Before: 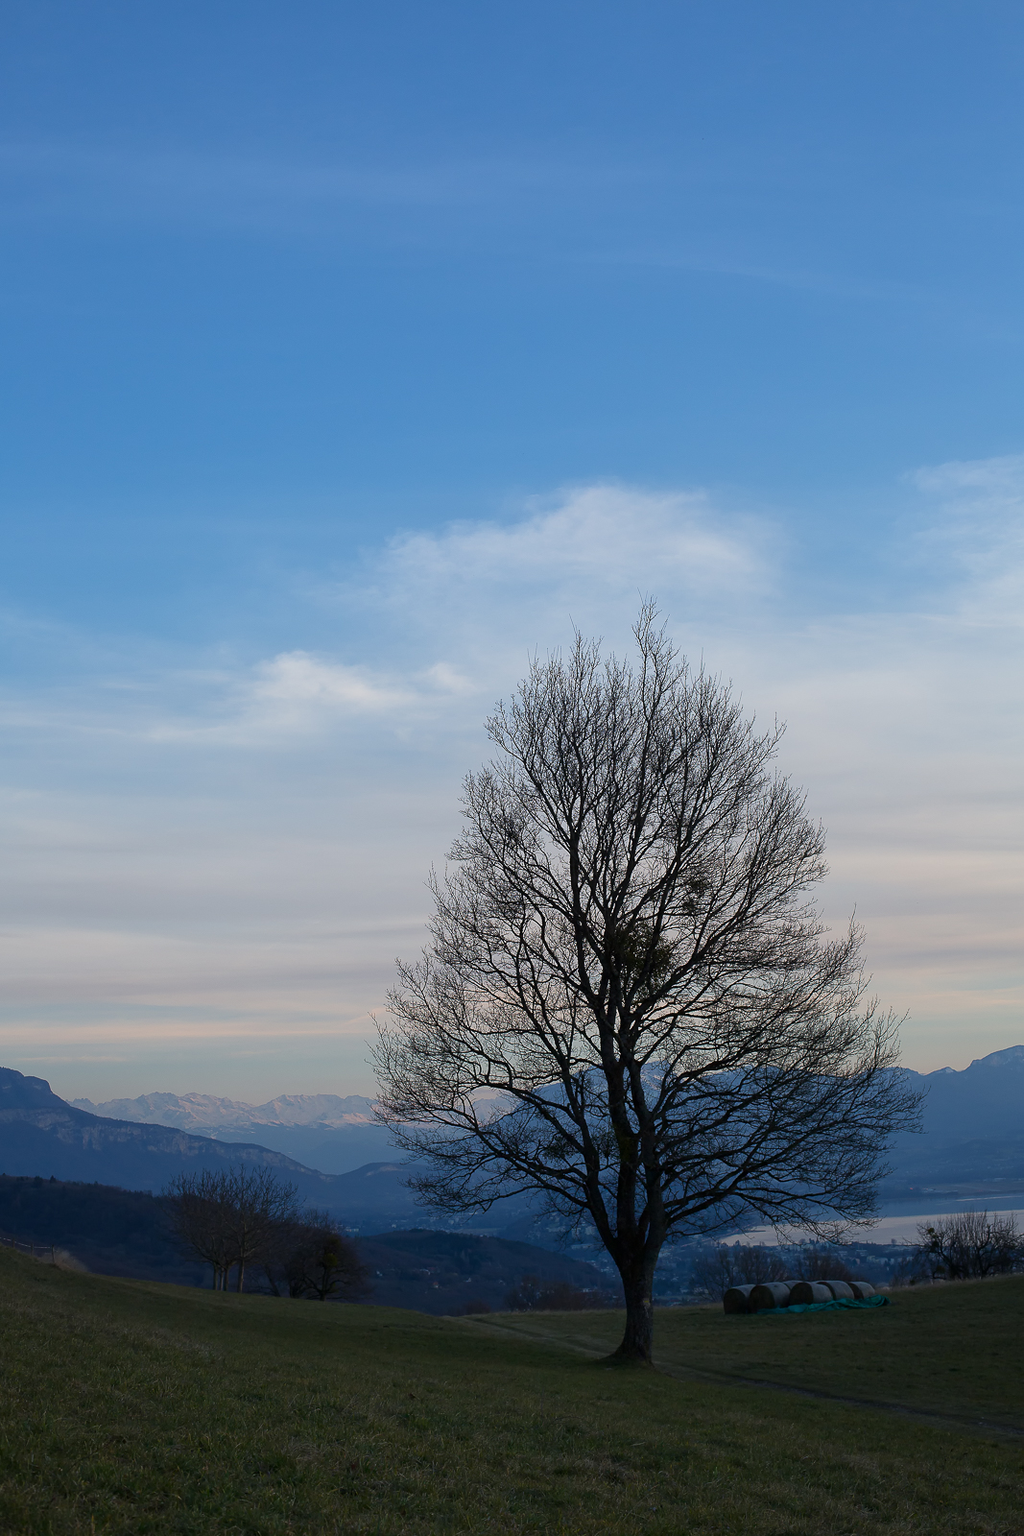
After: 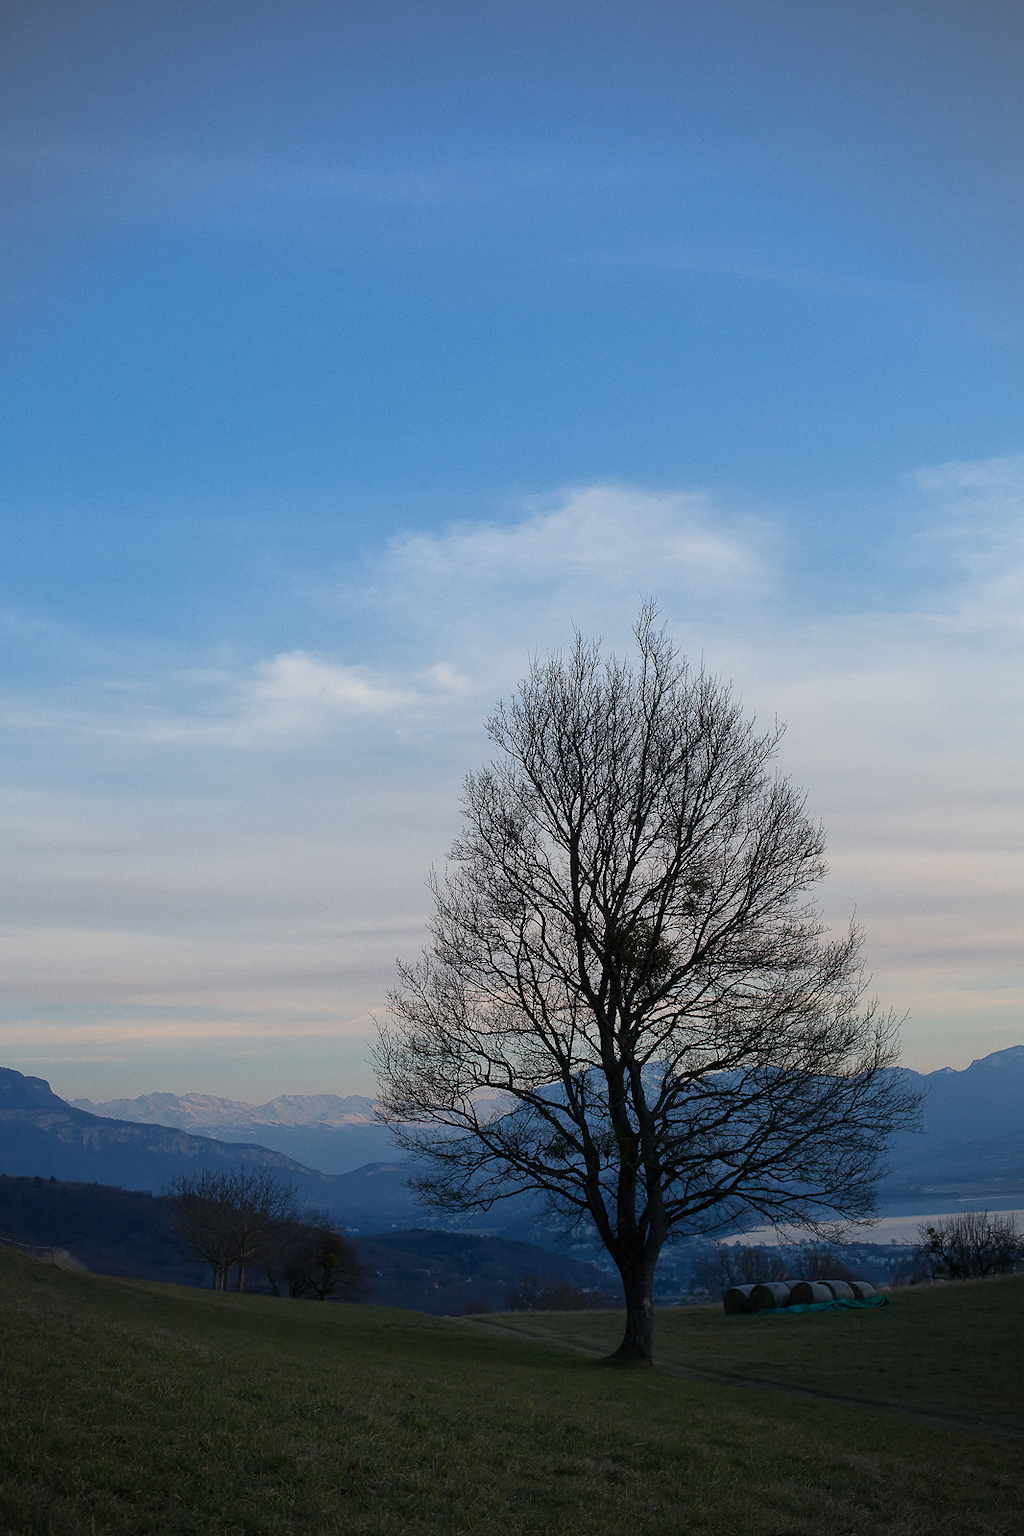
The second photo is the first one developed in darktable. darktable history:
grain: coarseness 0.09 ISO, strength 10%
vignetting: on, module defaults
